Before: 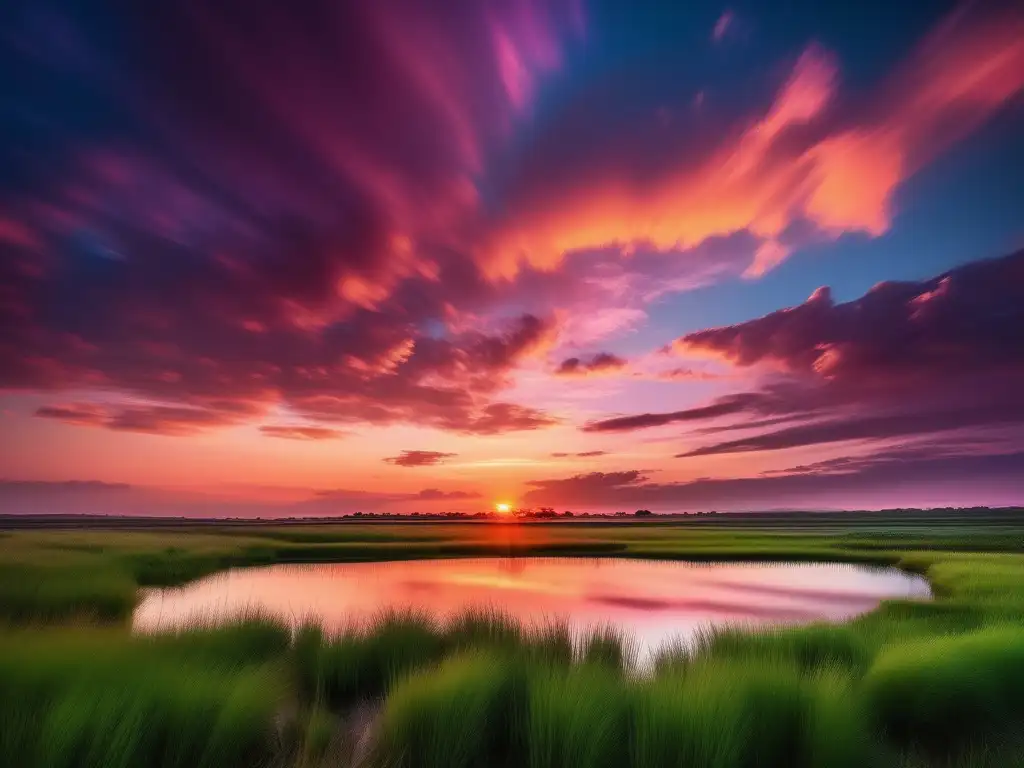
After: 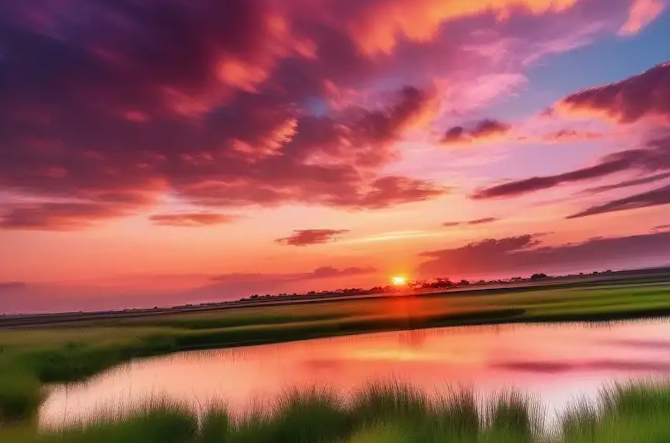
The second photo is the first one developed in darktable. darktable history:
crop: left 13.312%, top 31.28%, right 24.627%, bottom 15.582%
rotate and perspective: rotation -4.2°, shear 0.006, automatic cropping off
